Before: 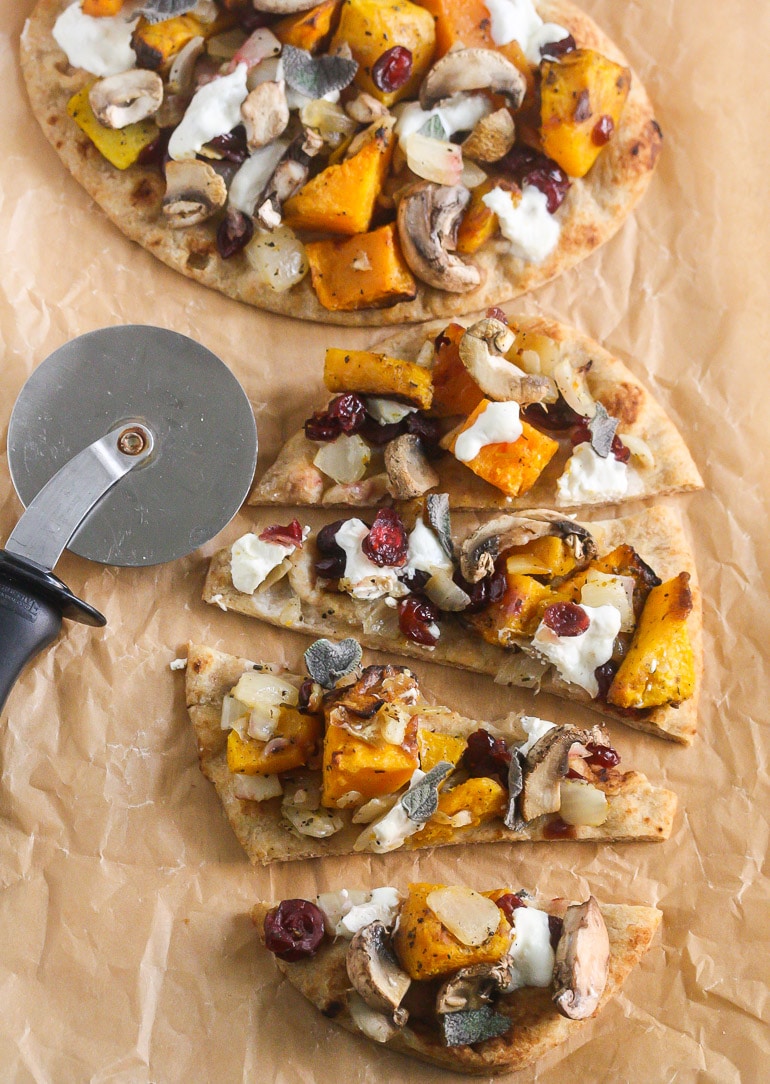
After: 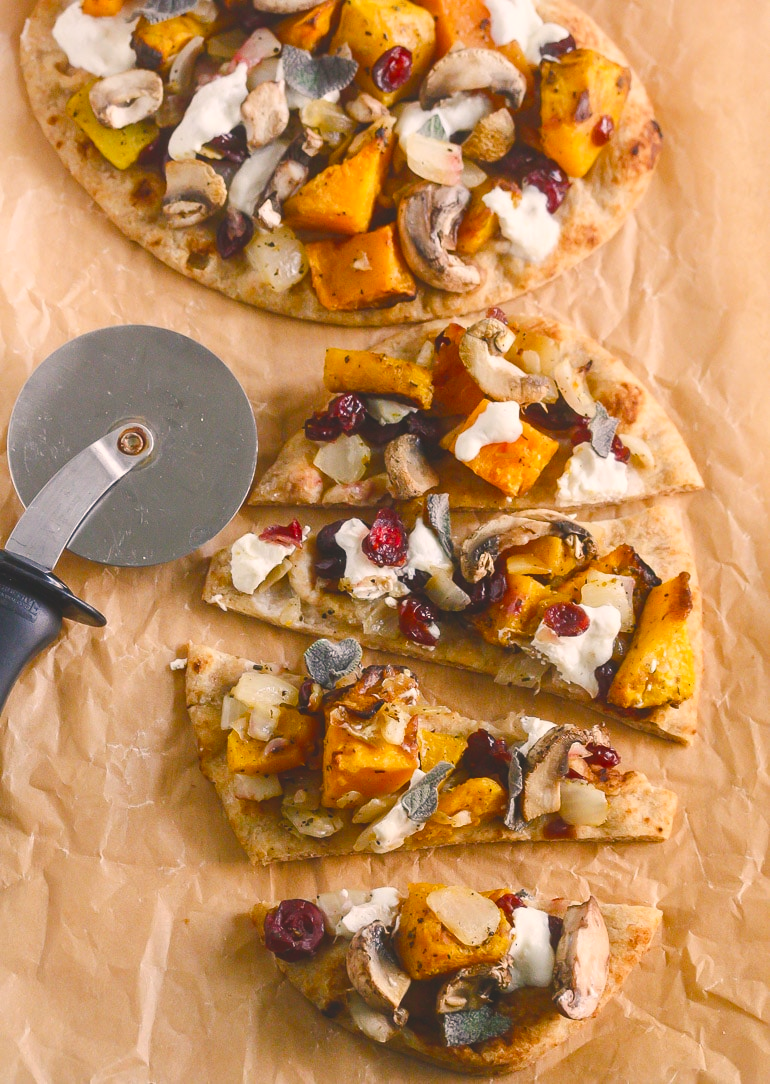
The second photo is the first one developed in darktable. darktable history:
exposure: black level correction -0.016, compensate highlight preservation false
color balance rgb: highlights gain › chroma 3.042%, highlights gain › hue 54.39°, perceptual saturation grading › global saturation 0.128%, perceptual saturation grading › mid-tones 6.407%, perceptual saturation grading › shadows 72.045%
